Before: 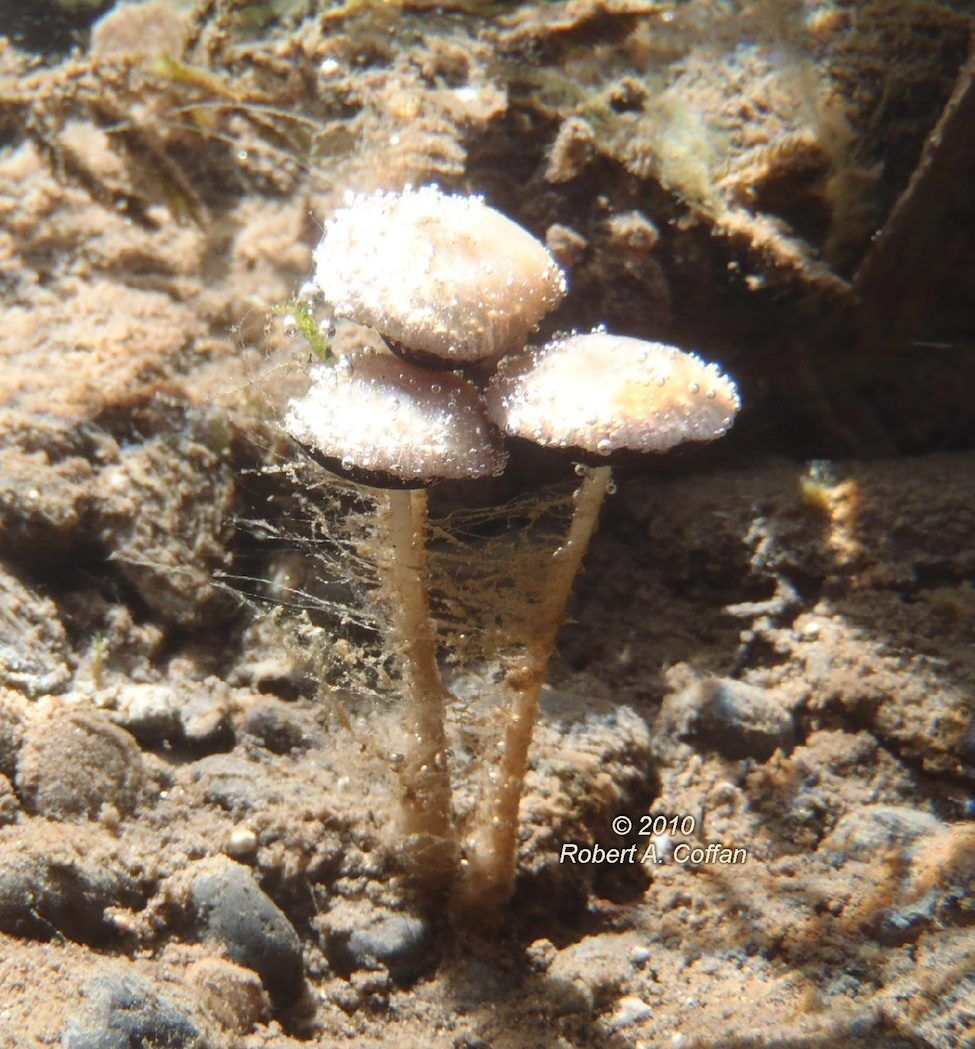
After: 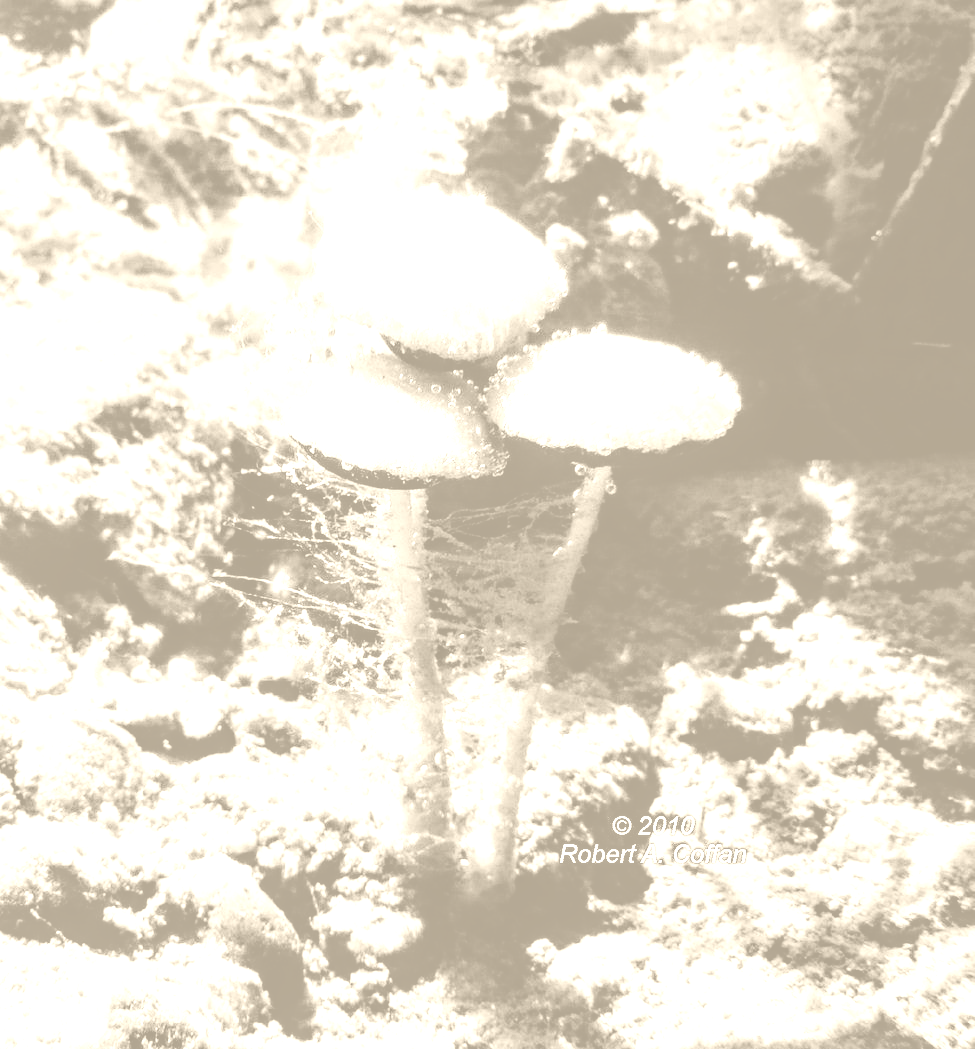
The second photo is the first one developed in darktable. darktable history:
tone equalizer: -8 EV 0.001 EV, -7 EV -0.002 EV, -6 EV 0.002 EV, -5 EV -0.03 EV, -4 EV -0.116 EV, -3 EV -0.169 EV, -2 EV 0.24 EV, -1 EV 0.702 EV, +0 EV 0.493 EV
contrast equalizer: octaves 7, y [[0.6 ×6], [0.55 ×6], [0 ×6], [0 ×6], [0 ×6]], mix 0.35
local contrast: on, module defaults
colorize: hue 36°, saturation 71%, lightness 80.79%
filmic rgb: black relative exposure -5 EV, white relative exposure 3.5 EV, hardness 3.19, contrast 1.2, highlights saturation mix -50%
